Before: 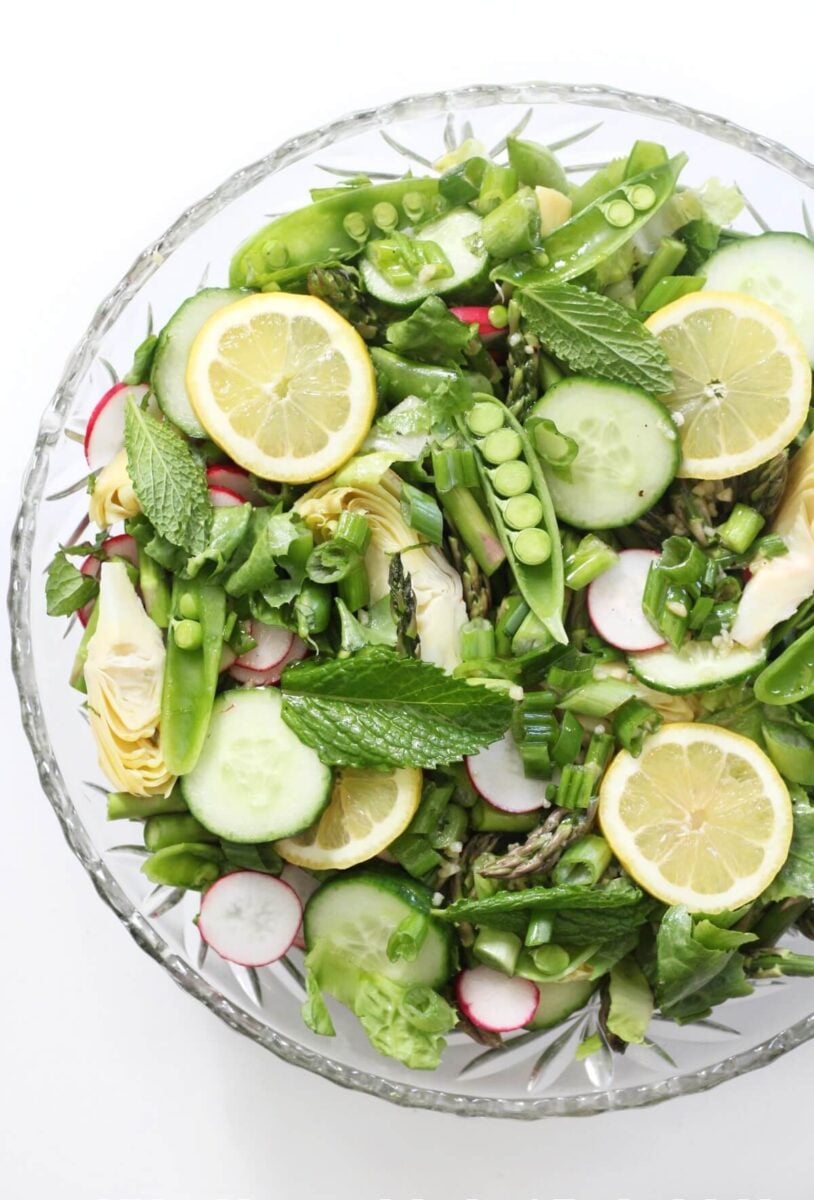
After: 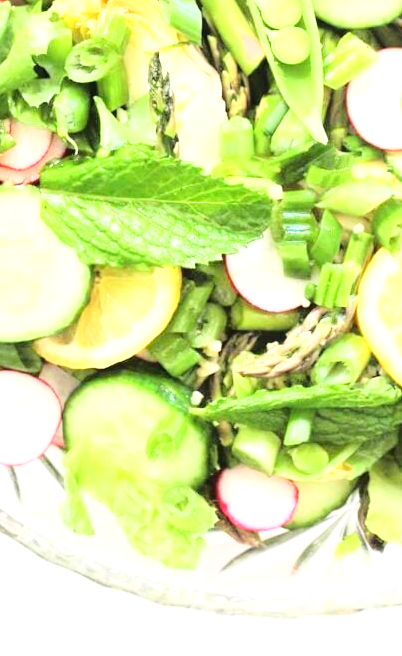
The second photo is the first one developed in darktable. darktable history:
exposure: black level correction 0, exposure 1.379 EV, compensate exposure bias true, compensate highlight preservation false
crop: left 29.672%, top 41.786%, right 20.851%, bottom 3.487%
base curve: curves: ch0 [(0, 0) (0.032, 0.037) (0.105, 0.228) (0.435, 0.76) (0.856, 0.983) (1, 1)]
